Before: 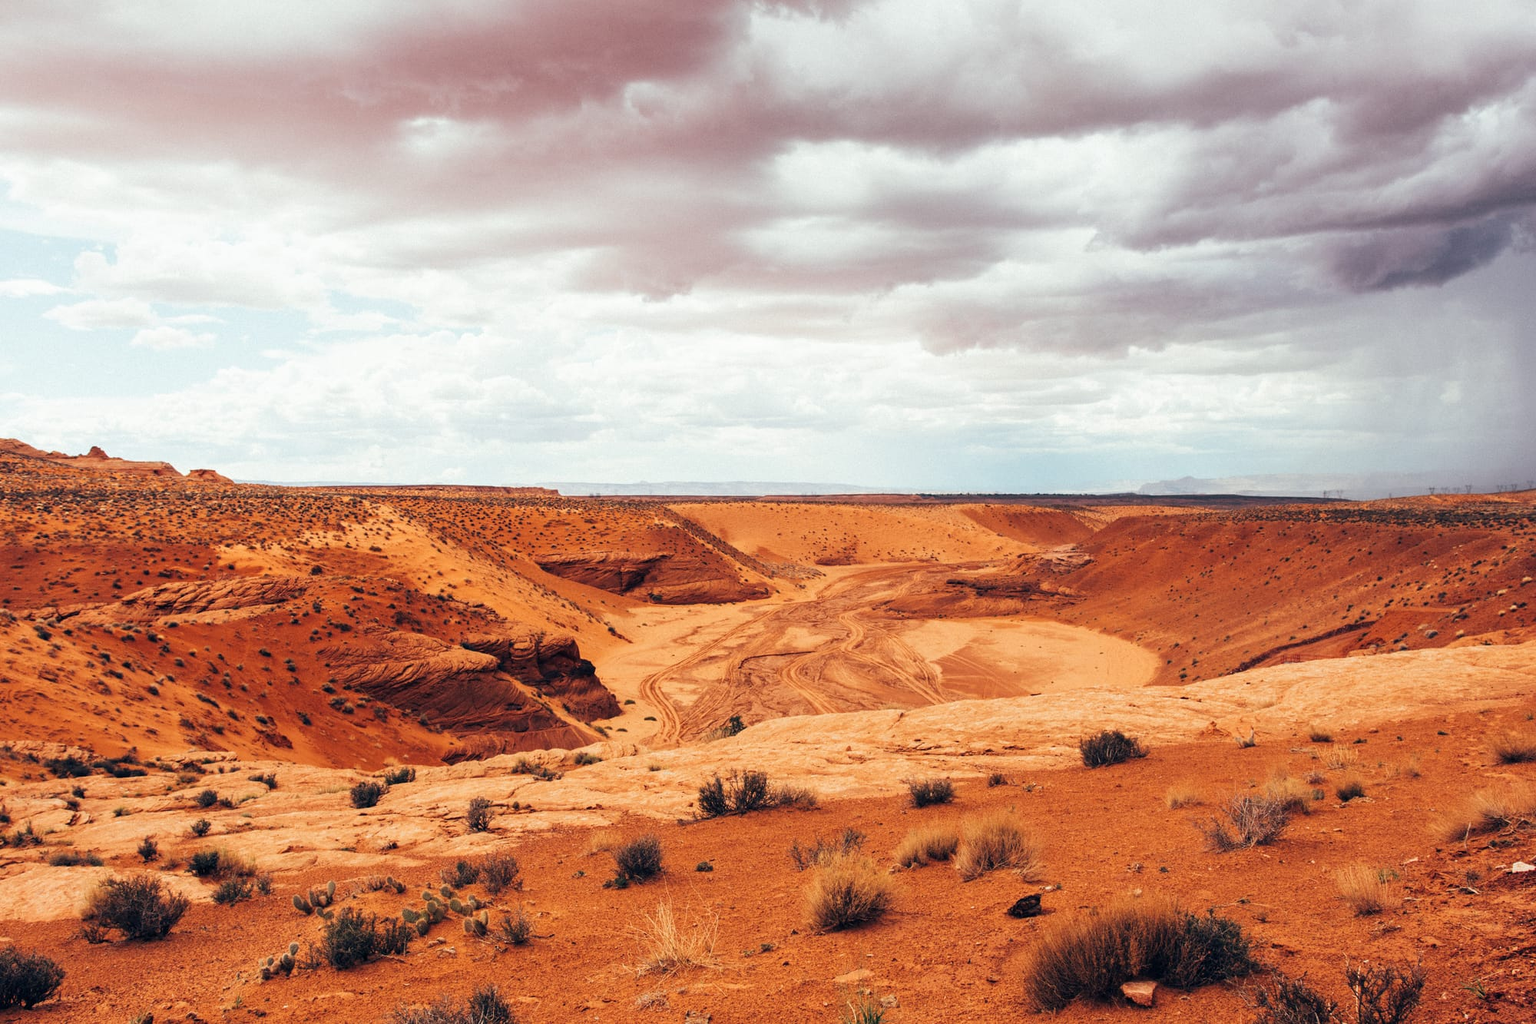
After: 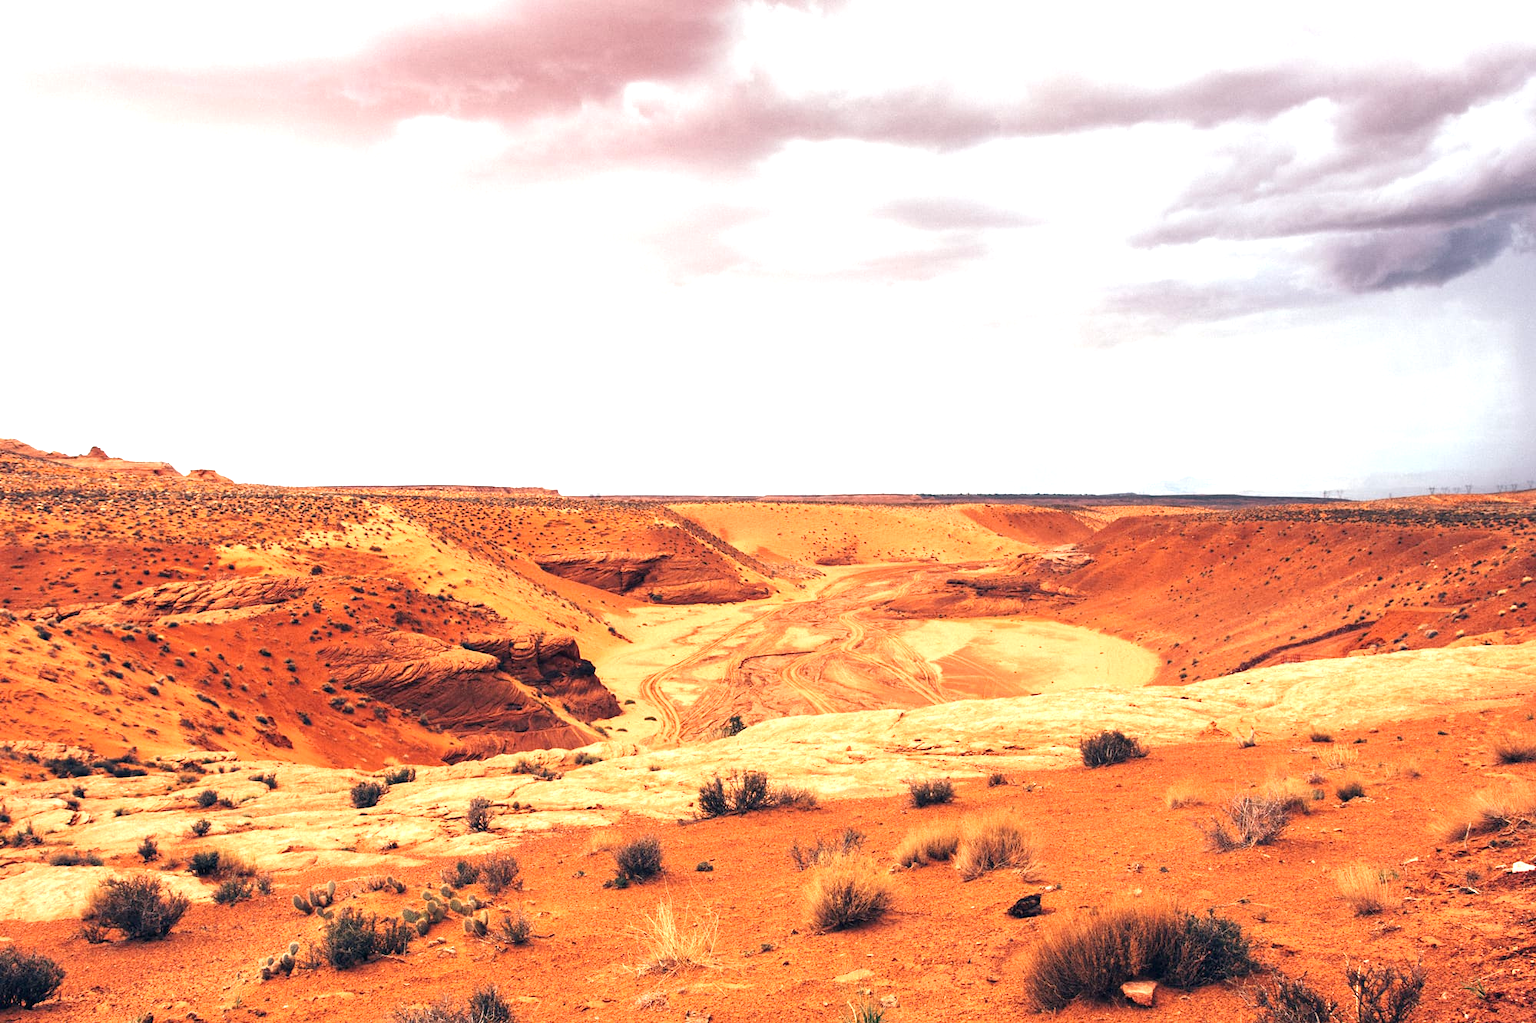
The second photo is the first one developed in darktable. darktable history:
exposure: exposure 0.993 EV, compensate exposure bias true, compensate highlight preservation false
